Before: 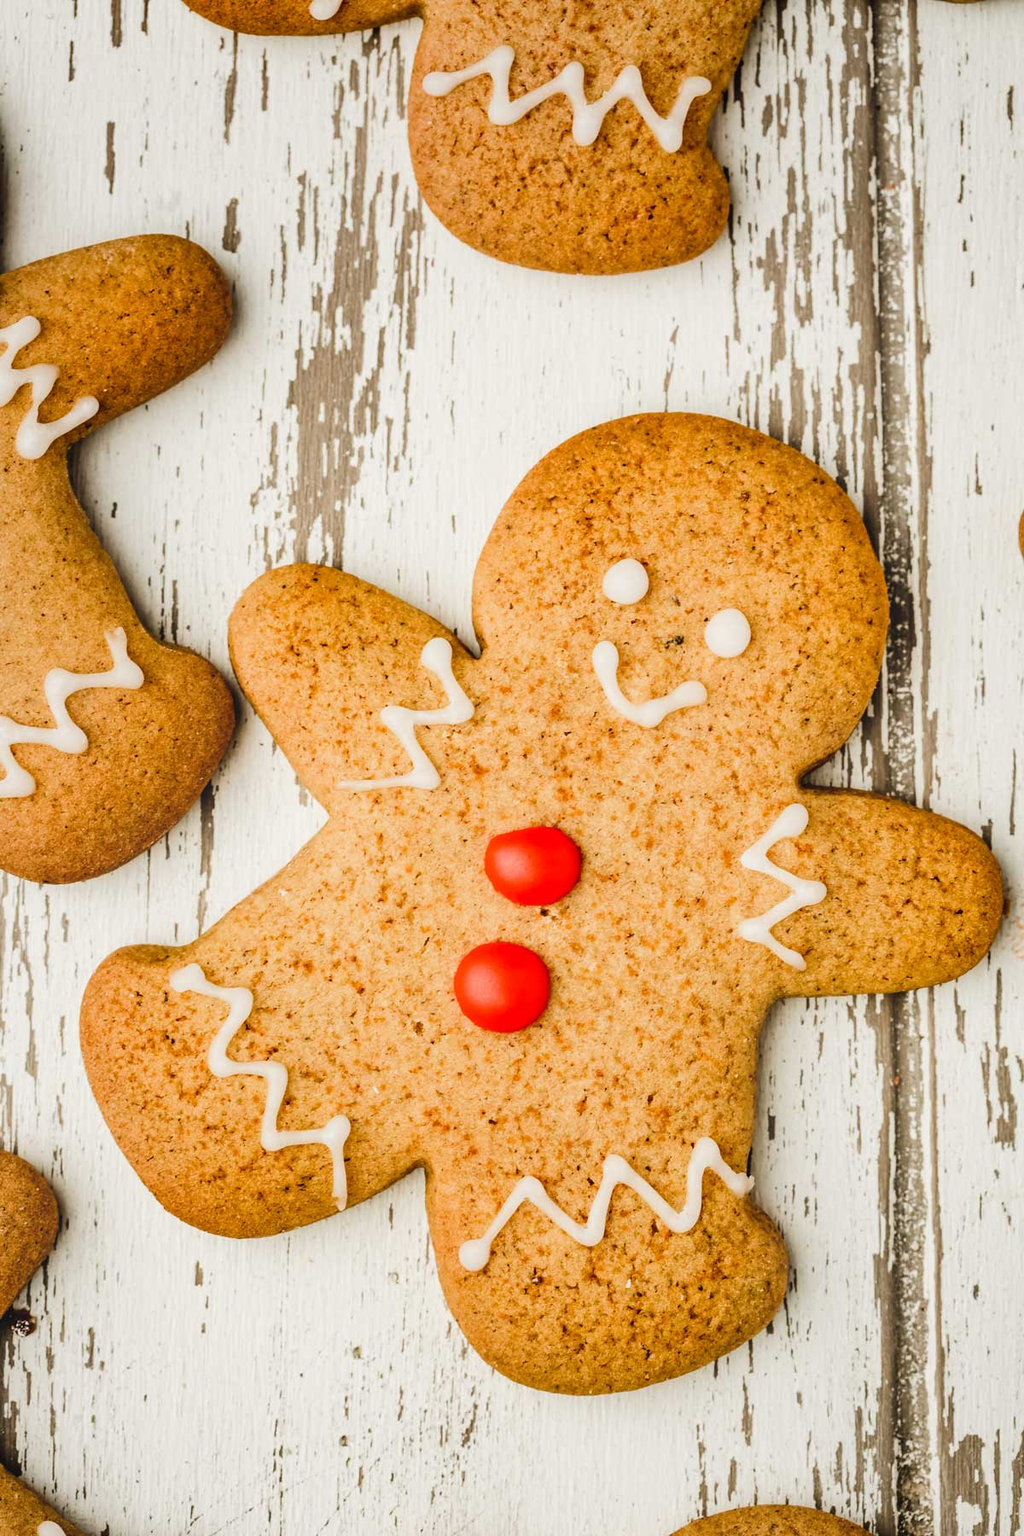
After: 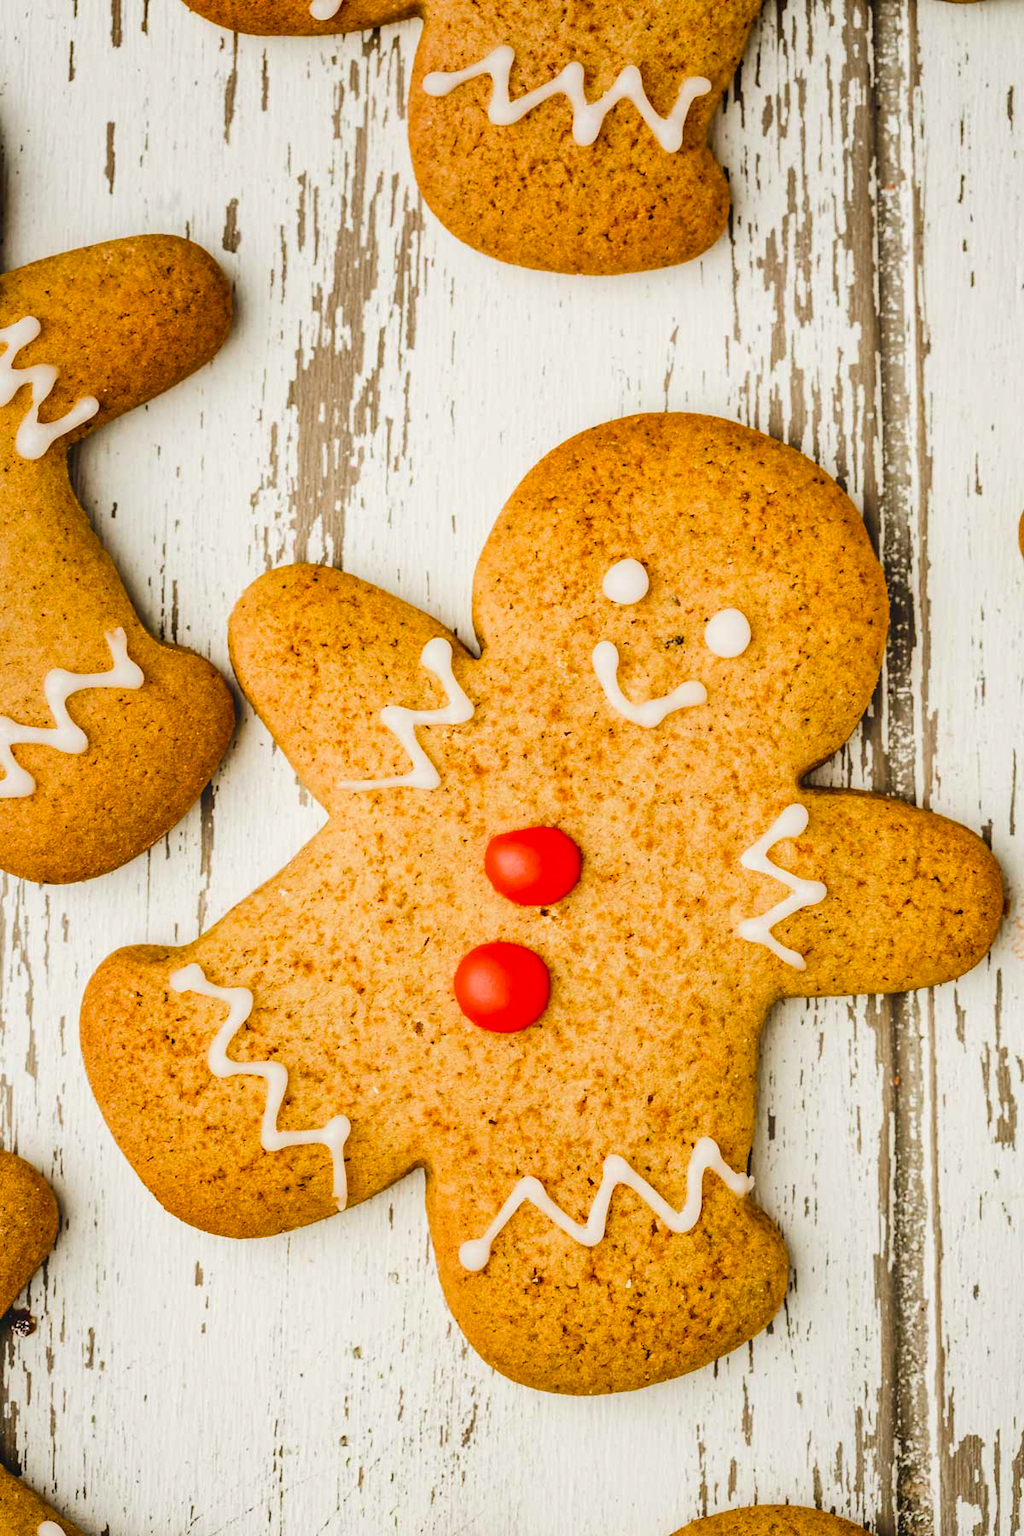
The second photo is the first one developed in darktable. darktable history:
color balance rgb: power › hue 313.65°, perceptual saturation grading › global saturation 25.047%
